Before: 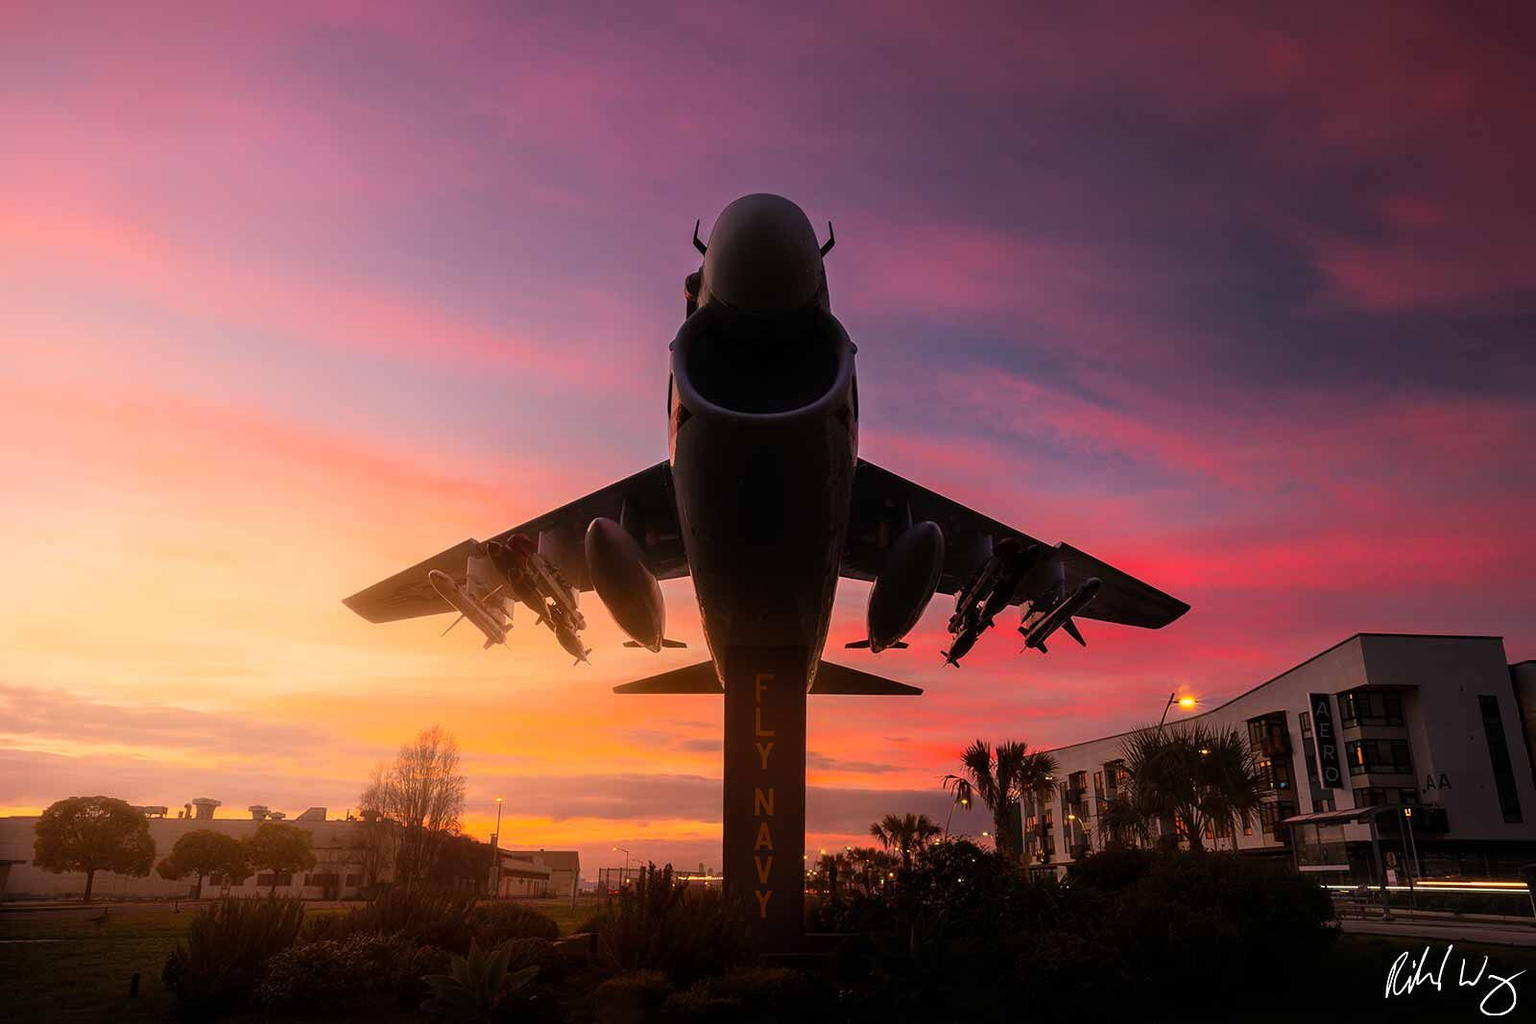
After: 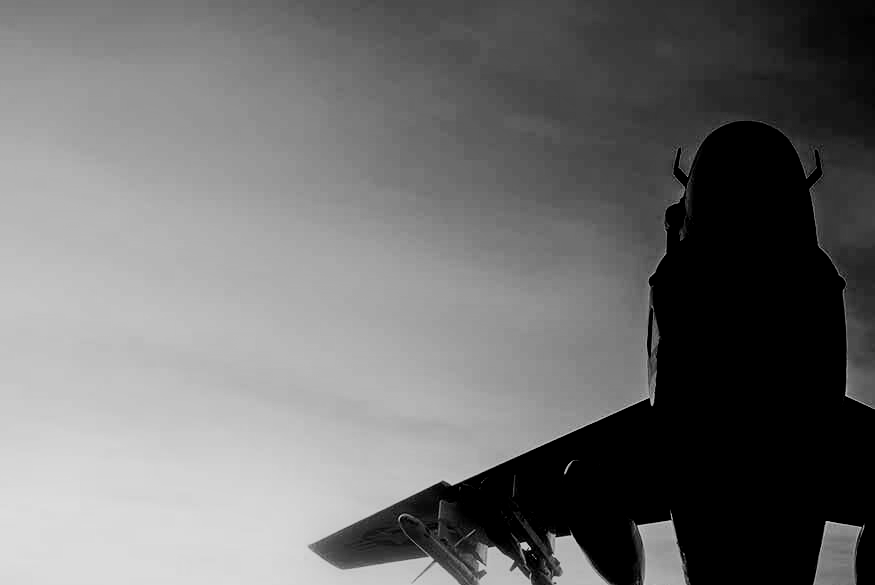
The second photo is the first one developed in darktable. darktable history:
base curve: curves: ch0 [(0, 0) (0.036, 0.025) (0.121, 0.166) (0.206, 0.329) (0.605, 0.79) (1, 1)], preserve colors none
crop and rotate: left 3.047%, top 7.509%, right 42.236%, bottom 37.598%
exposure: black level correction 0.1, exposure -0.092 EV, compensate highlight preservation false
monochrome: a -92.57, b 58.91
contrast brightness saturation: saturation -0.05
